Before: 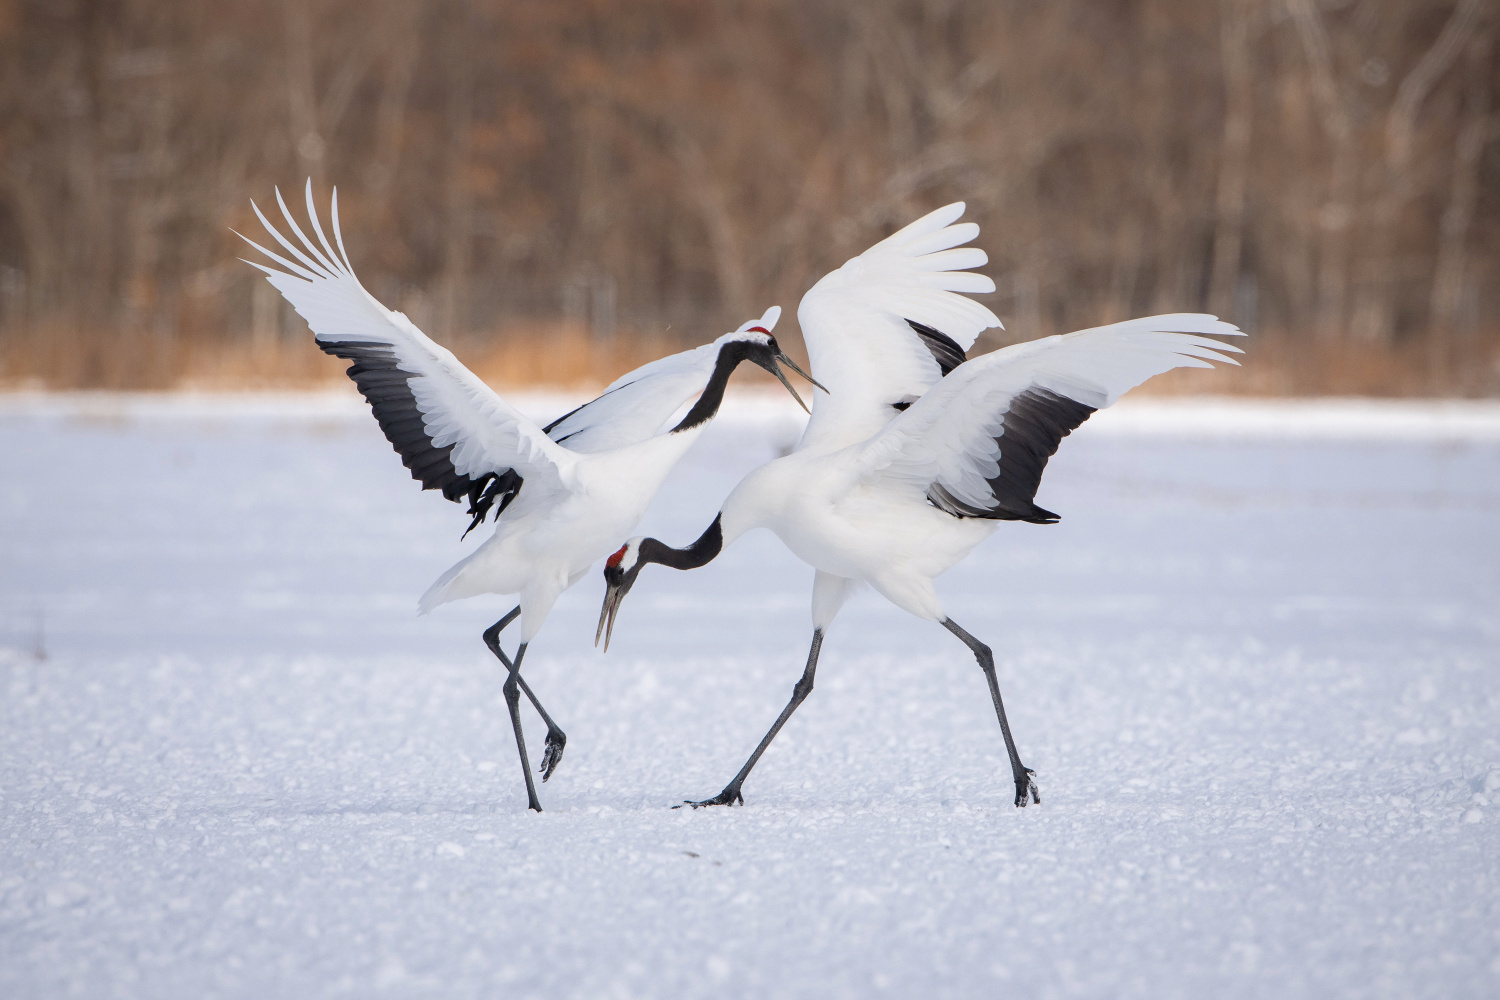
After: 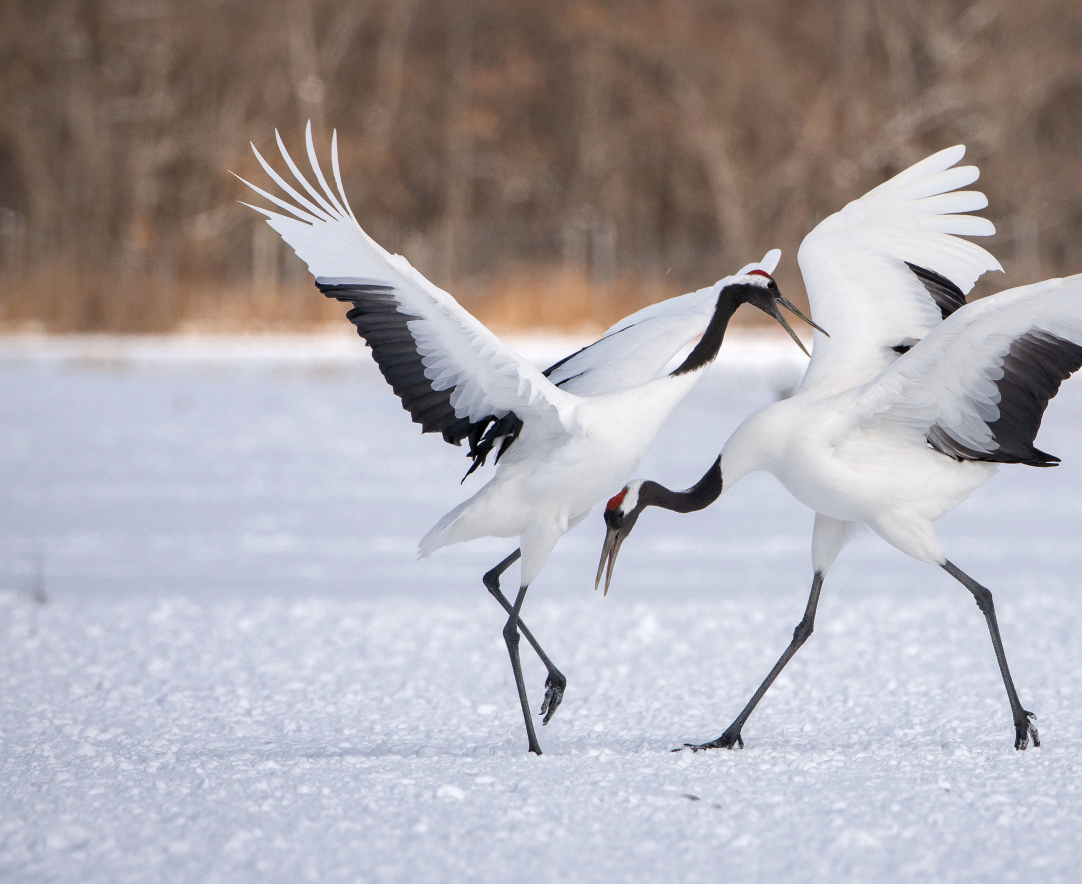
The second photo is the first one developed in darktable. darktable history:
crop: top 5.751%, right 27.837%, bottom 5.79%
local contrast: mode bilateral grid, contrast 21, coarseness 51, detail 147%, midtone range 0.2
contrast brightness saturation: saturation -0.047
